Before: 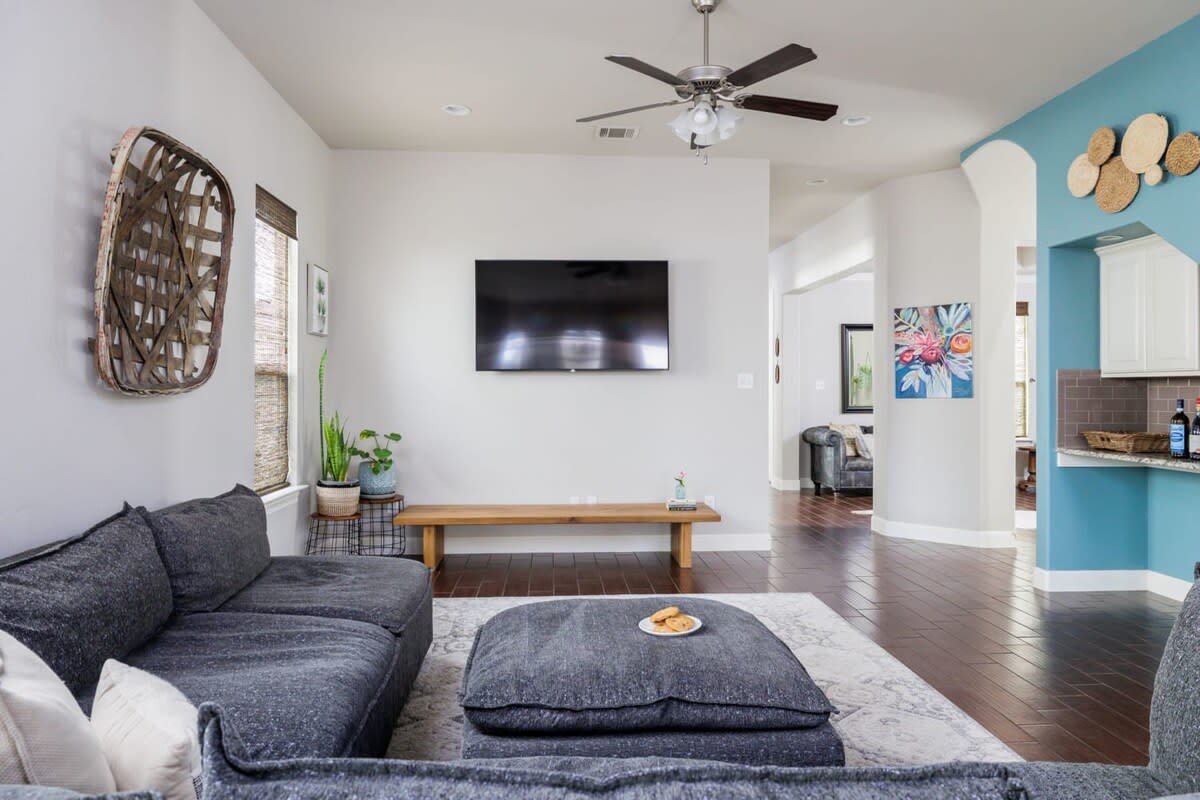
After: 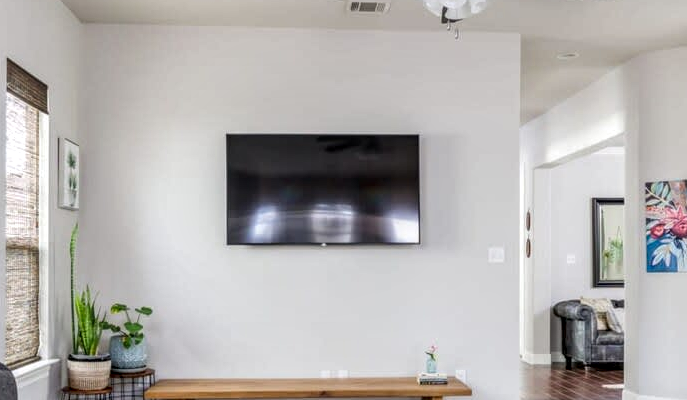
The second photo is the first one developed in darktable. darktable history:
crop: left 20.79%, top 15.818%, right 21.934%, bottom 34.145%
local contrast: detail 139%
